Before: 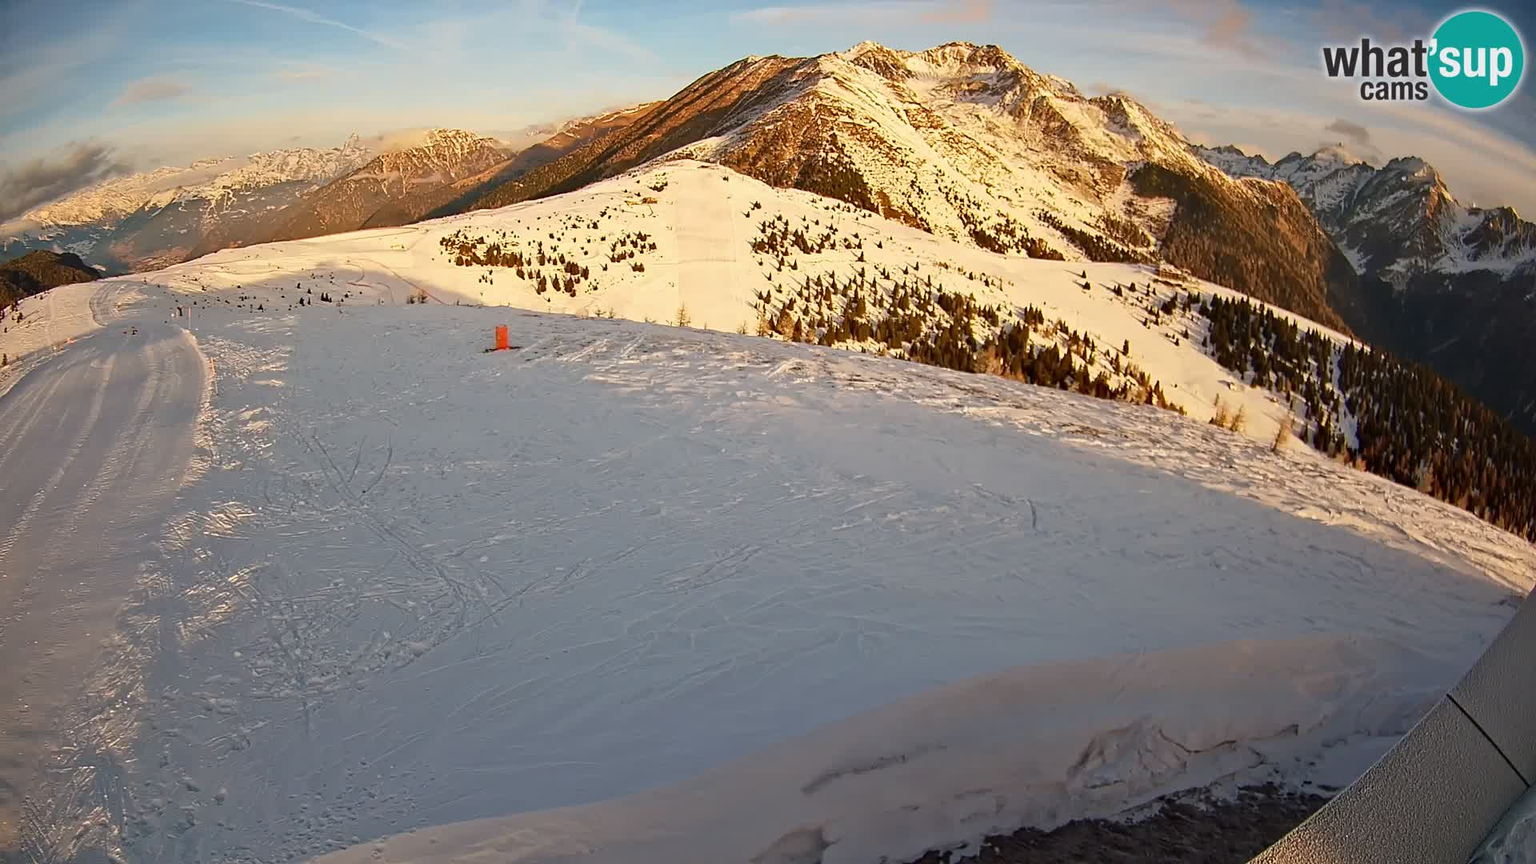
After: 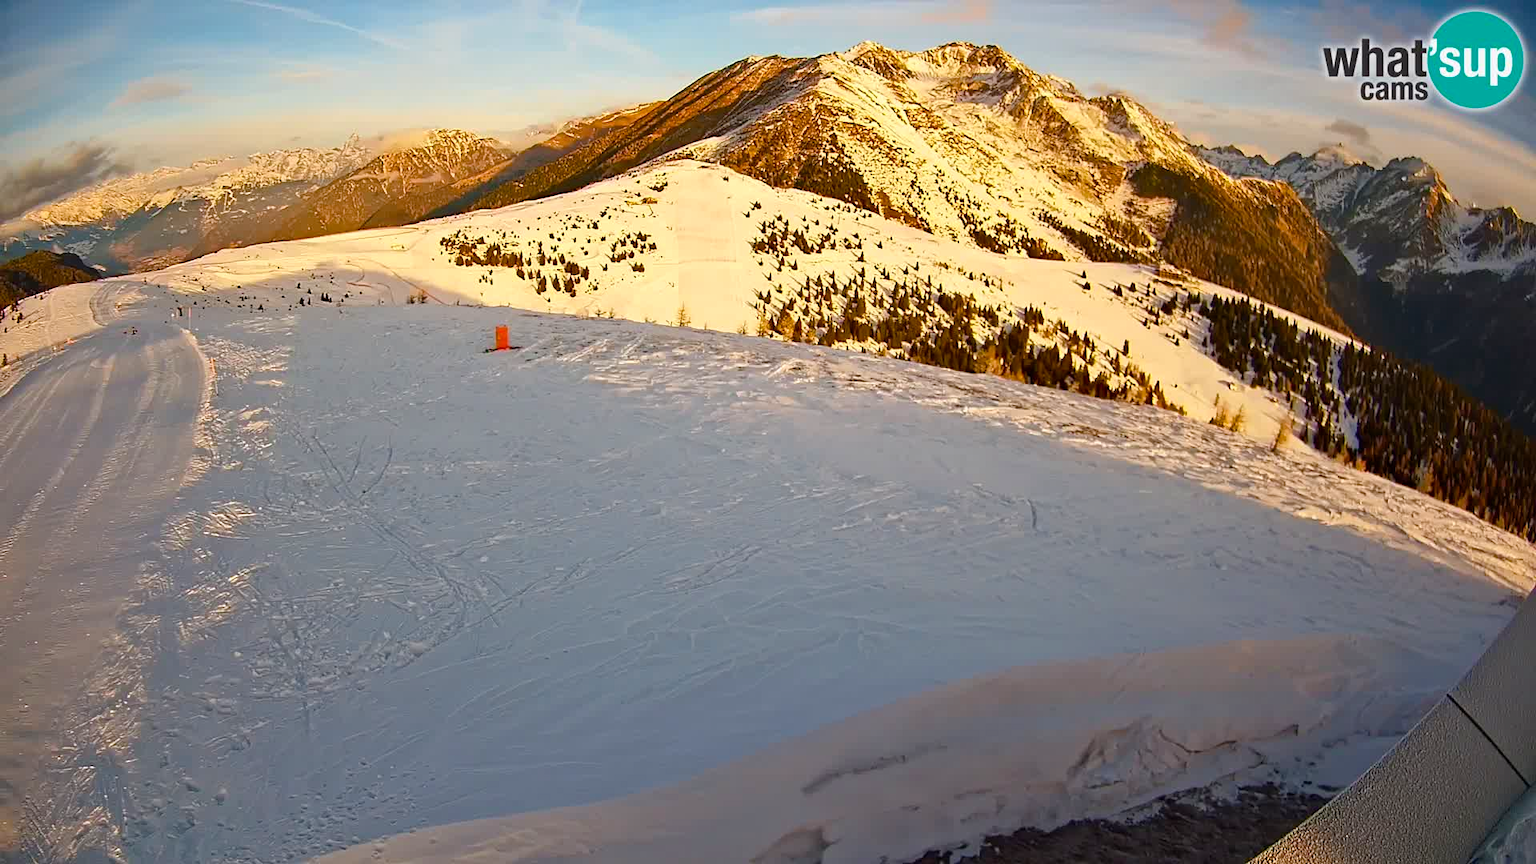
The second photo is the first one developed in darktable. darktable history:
color balance rgb: highlights gain › luminance 10.521%, linear chroma grading › shadows 31.637%, linear chroma grading › global chroma -1.728%, linear chroma grading › mid-tones 3.642%, perceptual saturation grading › global saturation 19.64%
